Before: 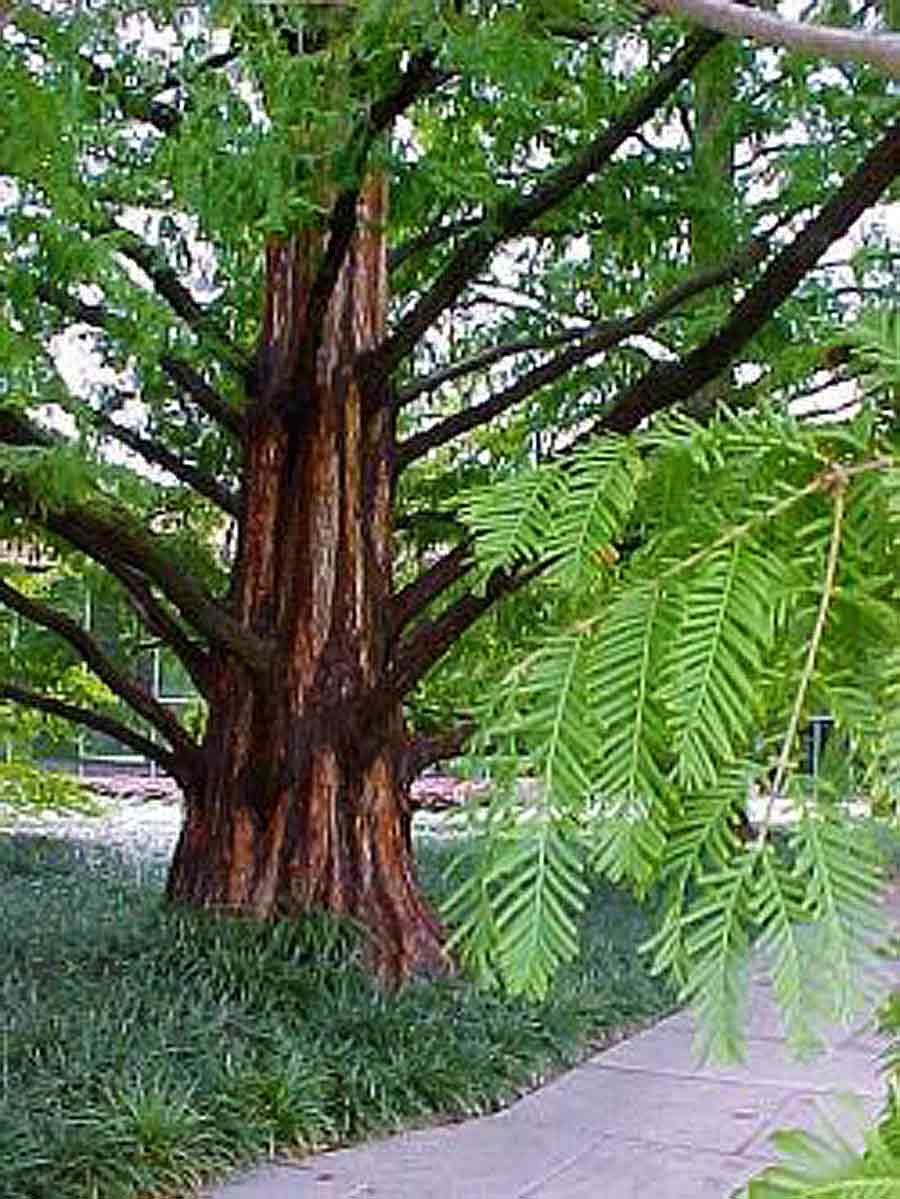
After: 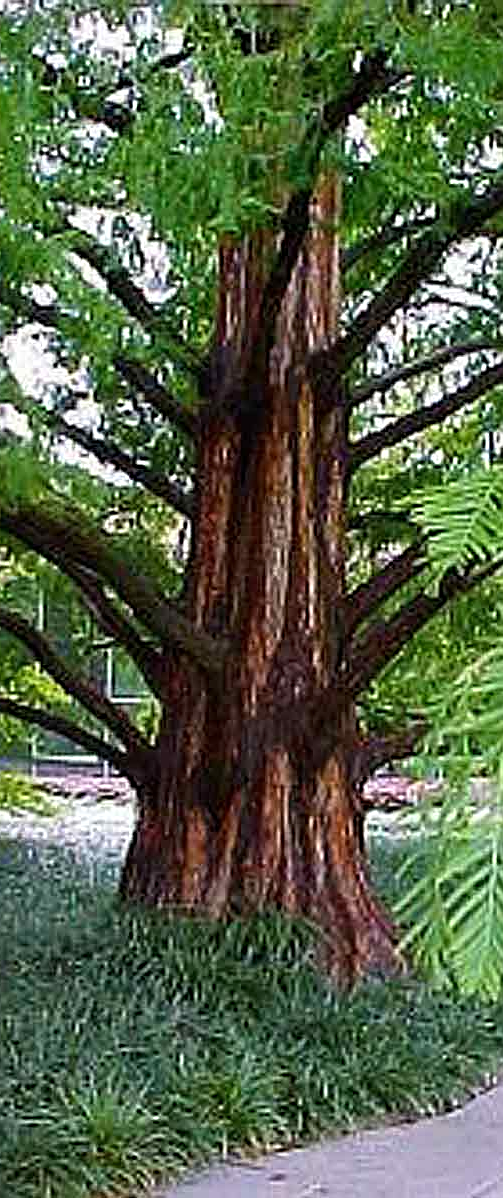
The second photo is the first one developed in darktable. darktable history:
crop: left 5.228%, right 38.871%
sharpen: on, module defaults
